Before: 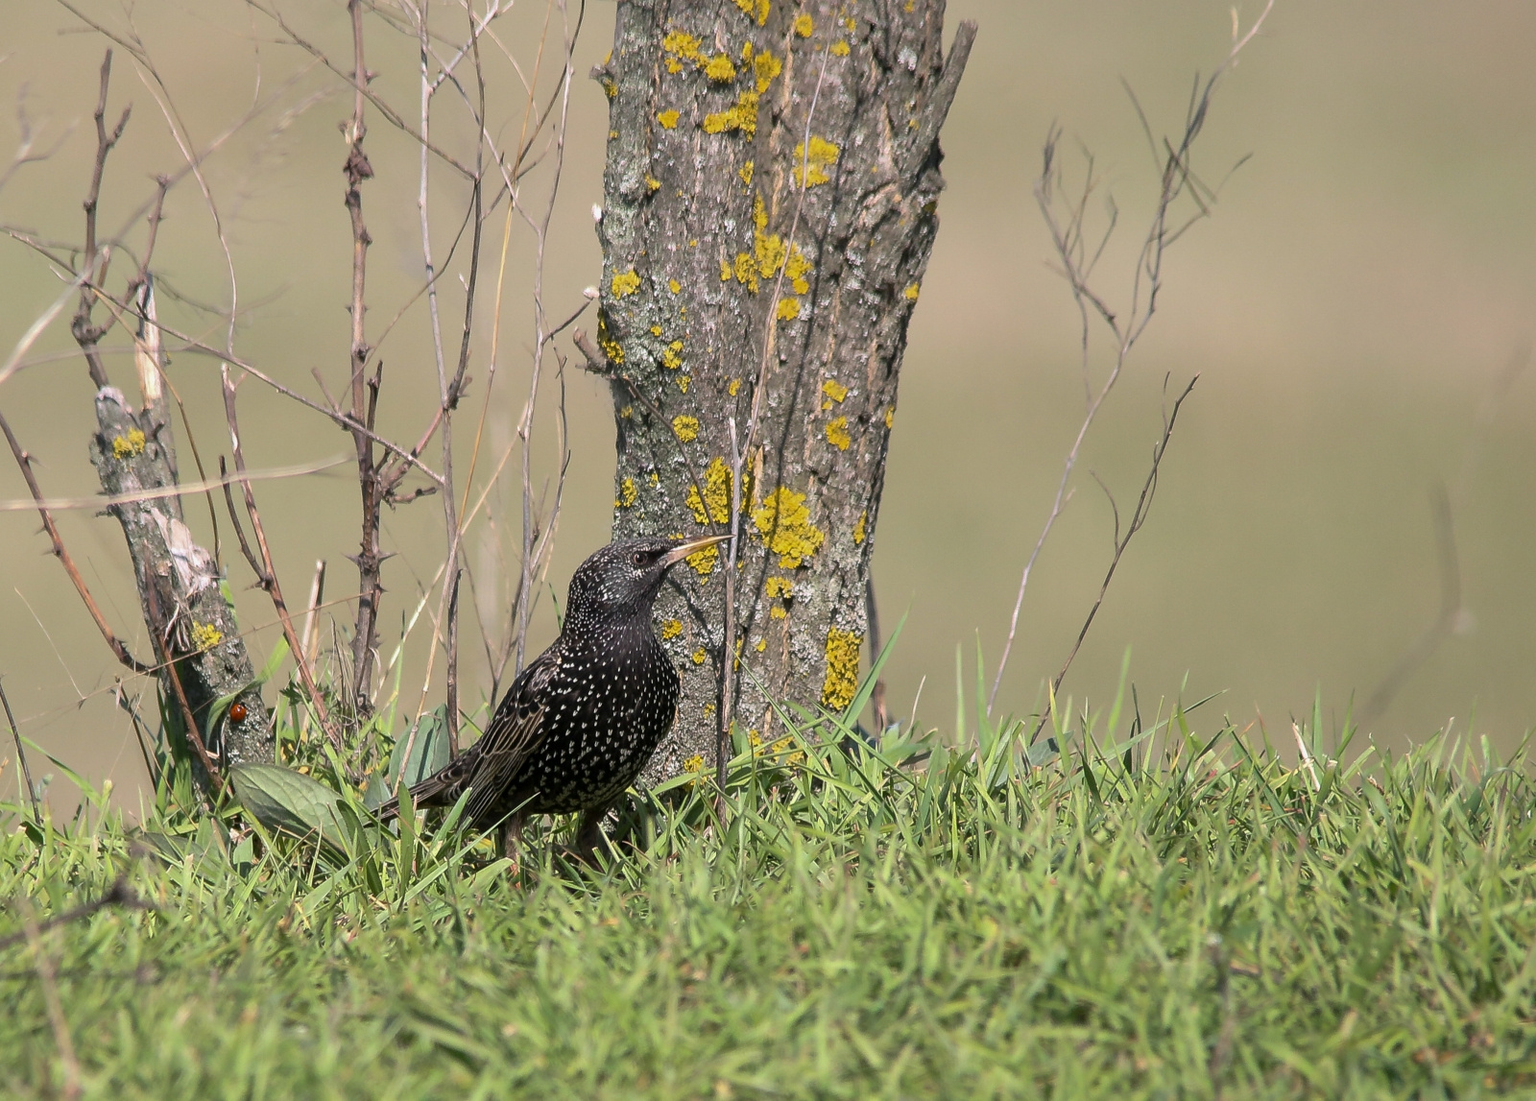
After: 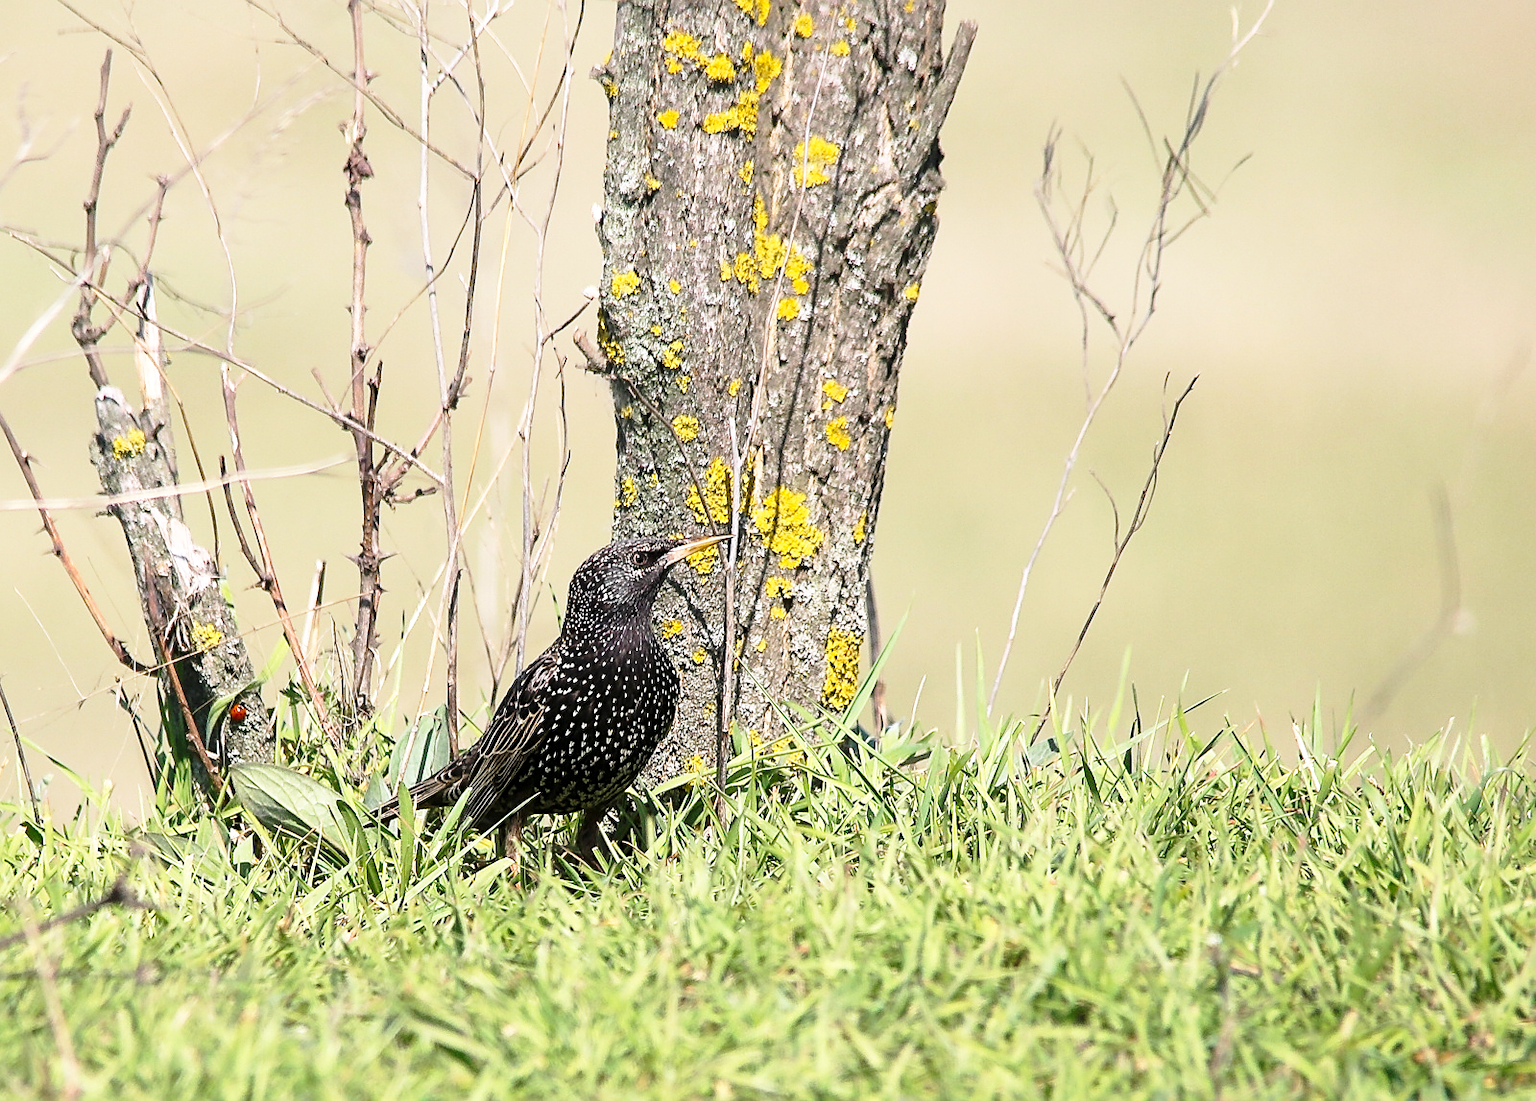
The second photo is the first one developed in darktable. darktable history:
sharpen: on, module defaults
base curve: curves: ch0 [(0, 0) (0.026, 0.03) (0.109, 0.232) (0.351, 0.748) (0.669, 0.968) (1, 1)], preserve colors none
